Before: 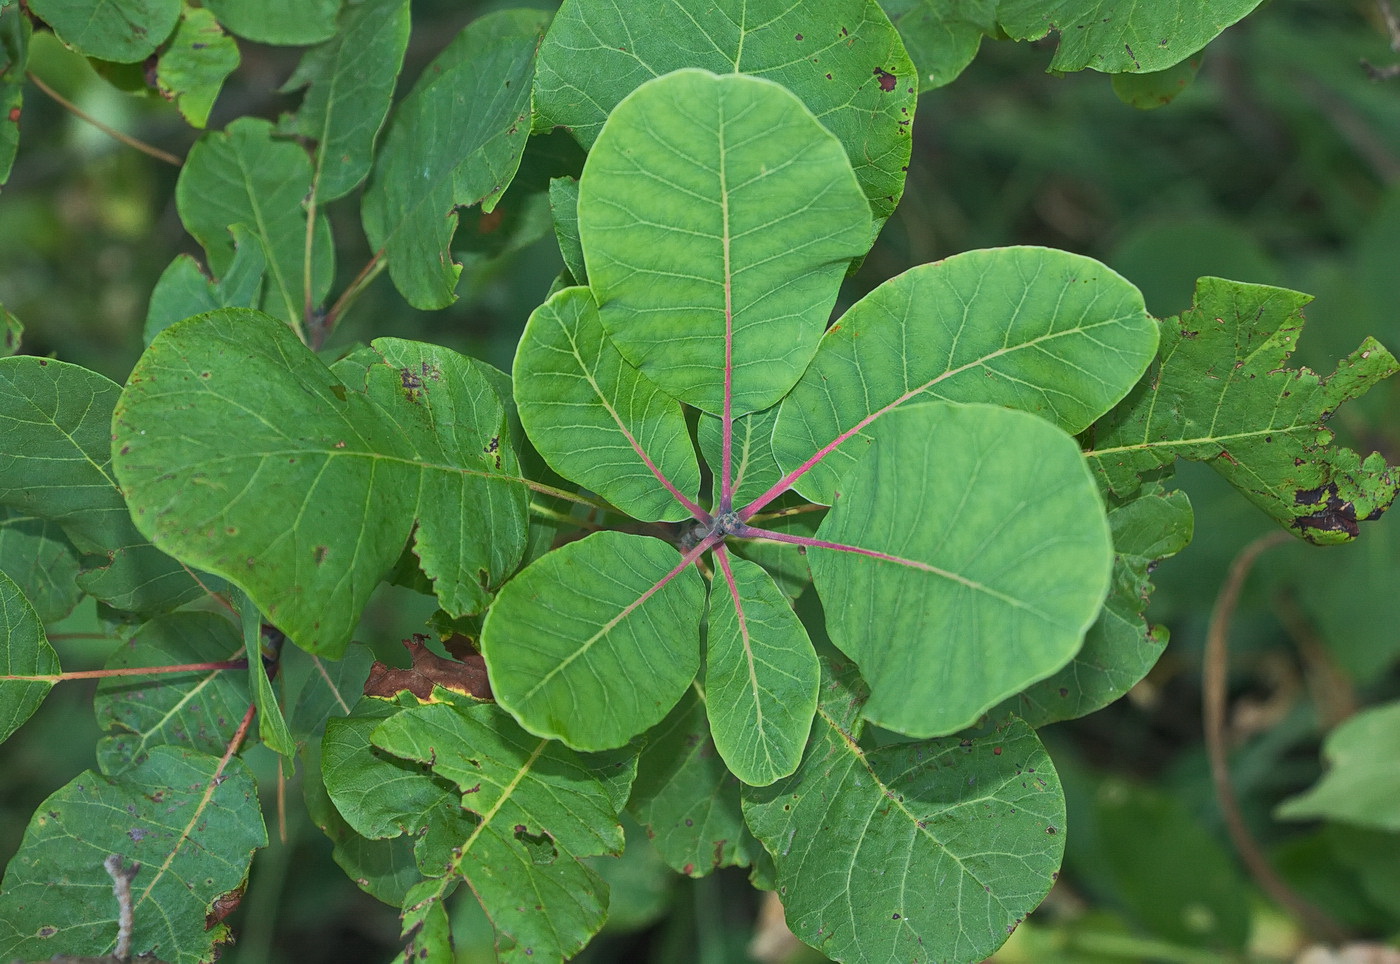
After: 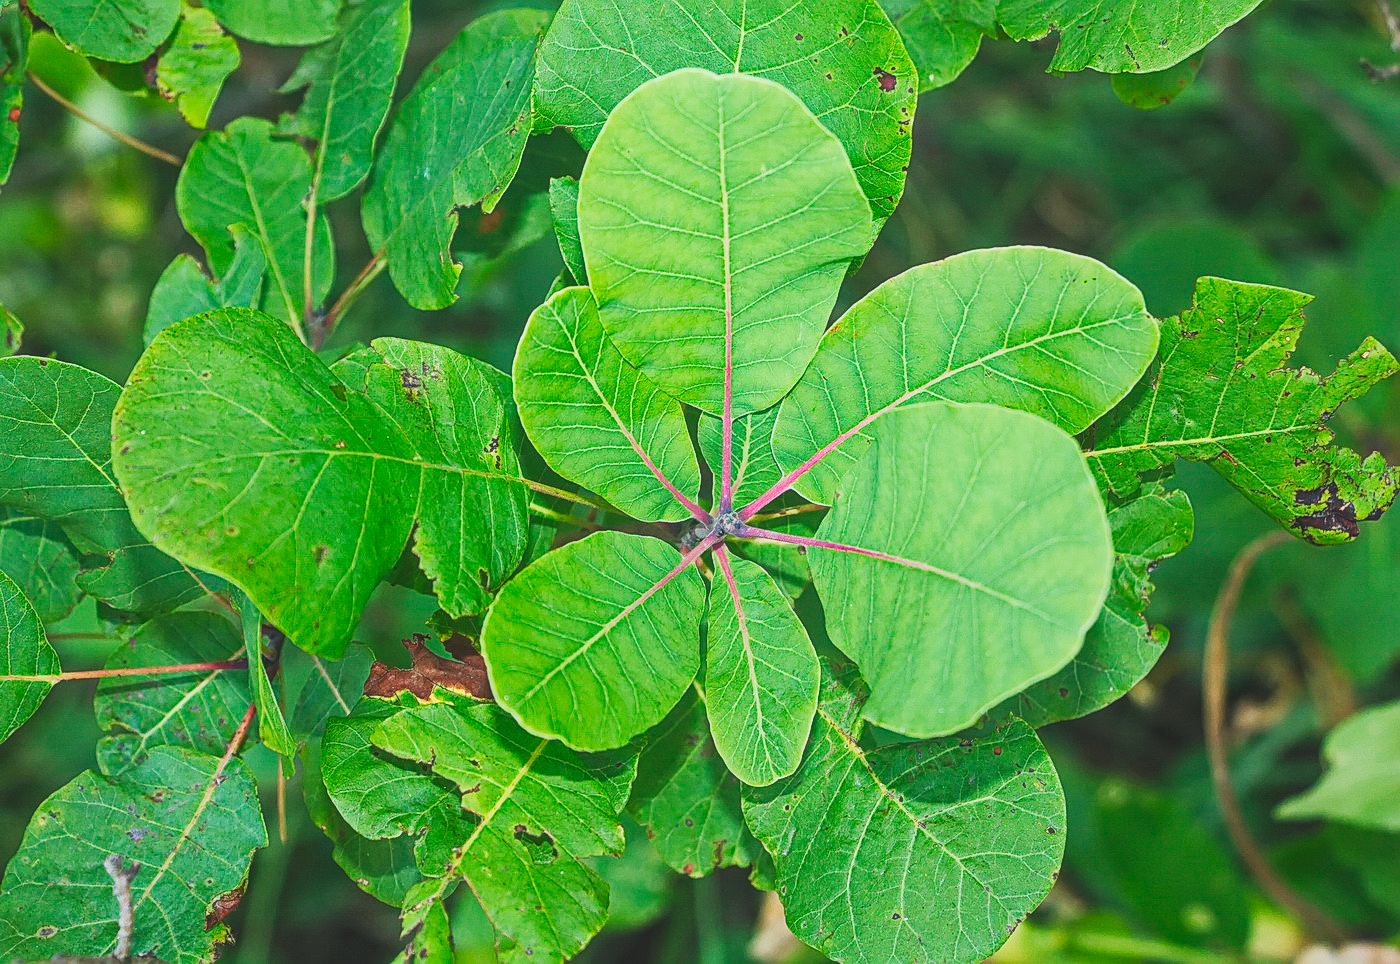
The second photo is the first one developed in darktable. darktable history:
local contrast: highlights 47%, shadows 0%, detail 98%
sharpen: on, module defaults
tone curve: curves: ch0 [(0, 0.026) (0.184, 0.172) (0.391, 0.468) (0.446, 0.56) (0.605, 0.758) (0.831, 0.931) (0.992, 1)]; ch1 [(0, 0) (0.437, 0.447) (0.501, 0.502) (0.538, 0.539) (0.574, 0.589) (0.617, 0.64) (0.699, 0.749) (0.859, 0.919) (1, 1)]; ch2 [(0, 0) (0.33, 0.301) (0.421, 0.443) (0.447, 0.482) (0.499, 0.509) (0.538, 0.564) (0.585, 0.615) (0.664, 0.664) (1, 1)], preserve colors none
contrast brightness saturation: contrast 0.044, saturation 0.153
